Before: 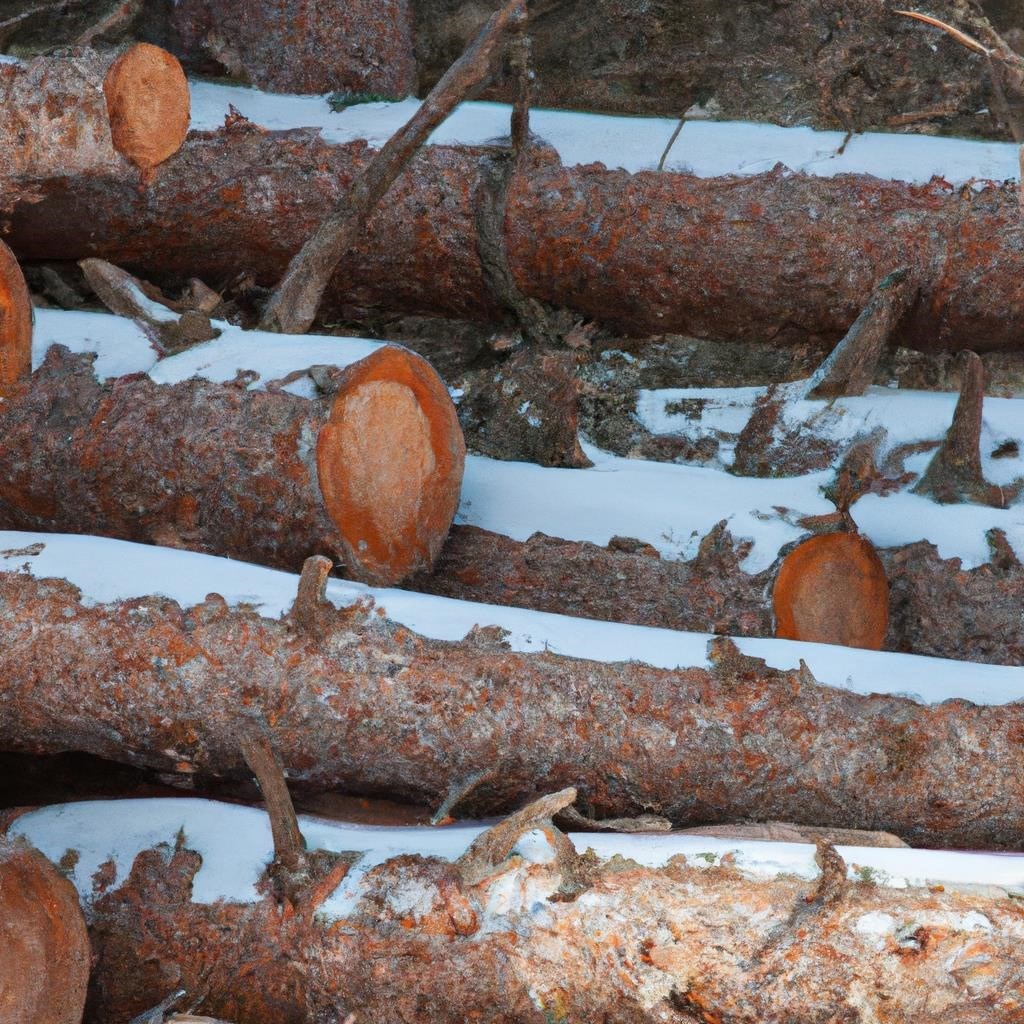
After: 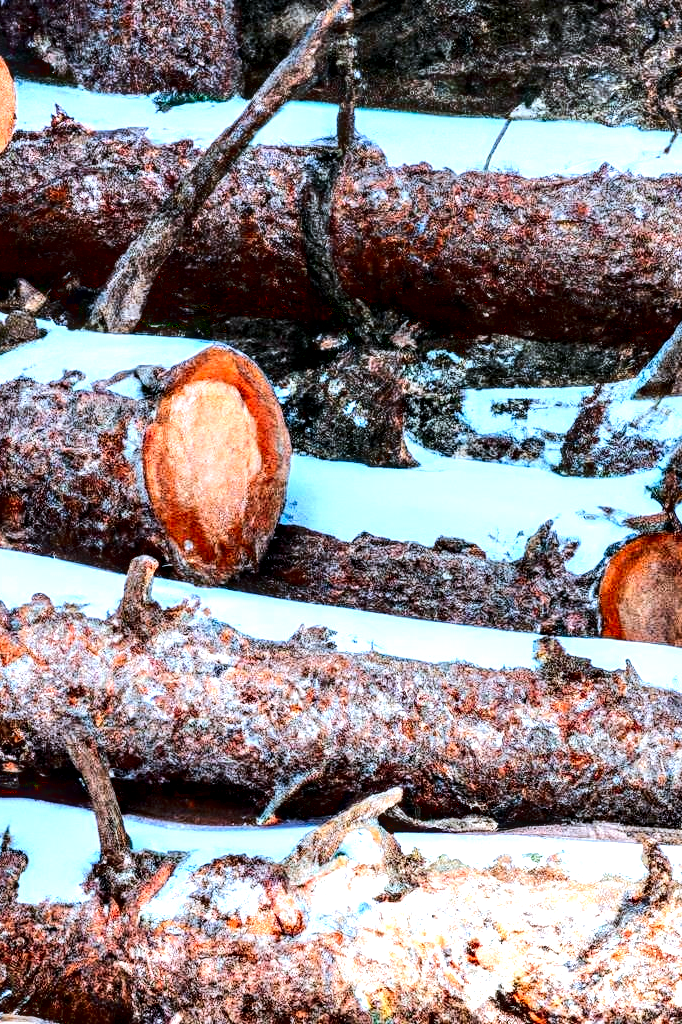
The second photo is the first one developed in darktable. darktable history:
local contrast: highlights 64%, shadows 53%, detail 169%, midtone range 0.52
shadows and highlights: shadows 24.79, highlights -48.14, highlights color adjustment 52.25%, soften with gaussian
exposure: black level correction 0, exposure 1 EV, compensate highlight preservation false
crop: left 17.055%, right 16.252%
tone curve: curves: ch0 [(0, 0) (0.003, 0.036) (0.011, 0.039) (0.025, 0.039) (0.044, 0.043) (0.069, 0.05) (0.1, 0.072) (0.136, 0.102) (0.177, 0.144) (0.224, 0.204) (0.277, 0.288) (0.335, 0.384) (0.399, 0.477) (0.468, 0.575) (0.543, 0.652) (0.623, 0.724) (0.709, 0.785) (0.801, 0.851) (0.898, 0.915) (1, 1)]
contrast brightness saturation: contrast 0.225, brightness -0.183, saturation 0.236
color calibration: x 0.37, y 0.382, temperature 4308.7 K
